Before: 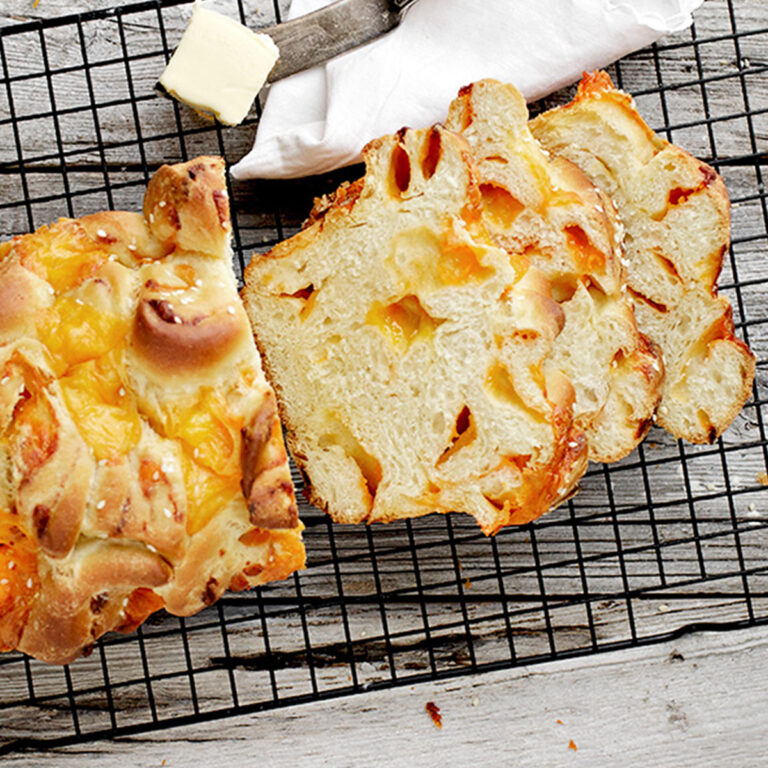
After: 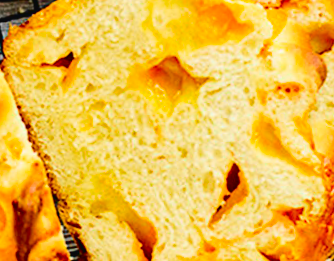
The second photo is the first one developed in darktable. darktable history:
rotate and perspective: rotation -4.2°, shear 0.006, automatic cropping off
crop: left 31.751%, top 32.172%, right 27.8%, bottom 35.83%
color balance rgb: linear chroma grading › global chroma 15%, perceptual saturation grading › global saturation 30%
tone curve: curves: ch0 [(0, 0.023) (0.132, 0.075) (0.256, 0.2) (0.454, 0.495) (0.708, 0.78) (0.844, 0.896) (1, 0.98)]; ch1 [(0, 0) (0.37, 0.308) (0.478, 0.46) (0.499, 0.5) (0.513, 0.508) (0.526, 0.533) (0.59, 0.612) (0.764, 0.804) (1, 1)]; ch2 [(0, 0) (0.312, 0.313) (0.461, 0.454) (0.48, 0.477) (0.503, 0.5) (0.526, 0.54) (0.564, 0.595) (0.631, 0.676) (0.713, 0.767) (0.985, 0.966)], color space Lab, independent channels
